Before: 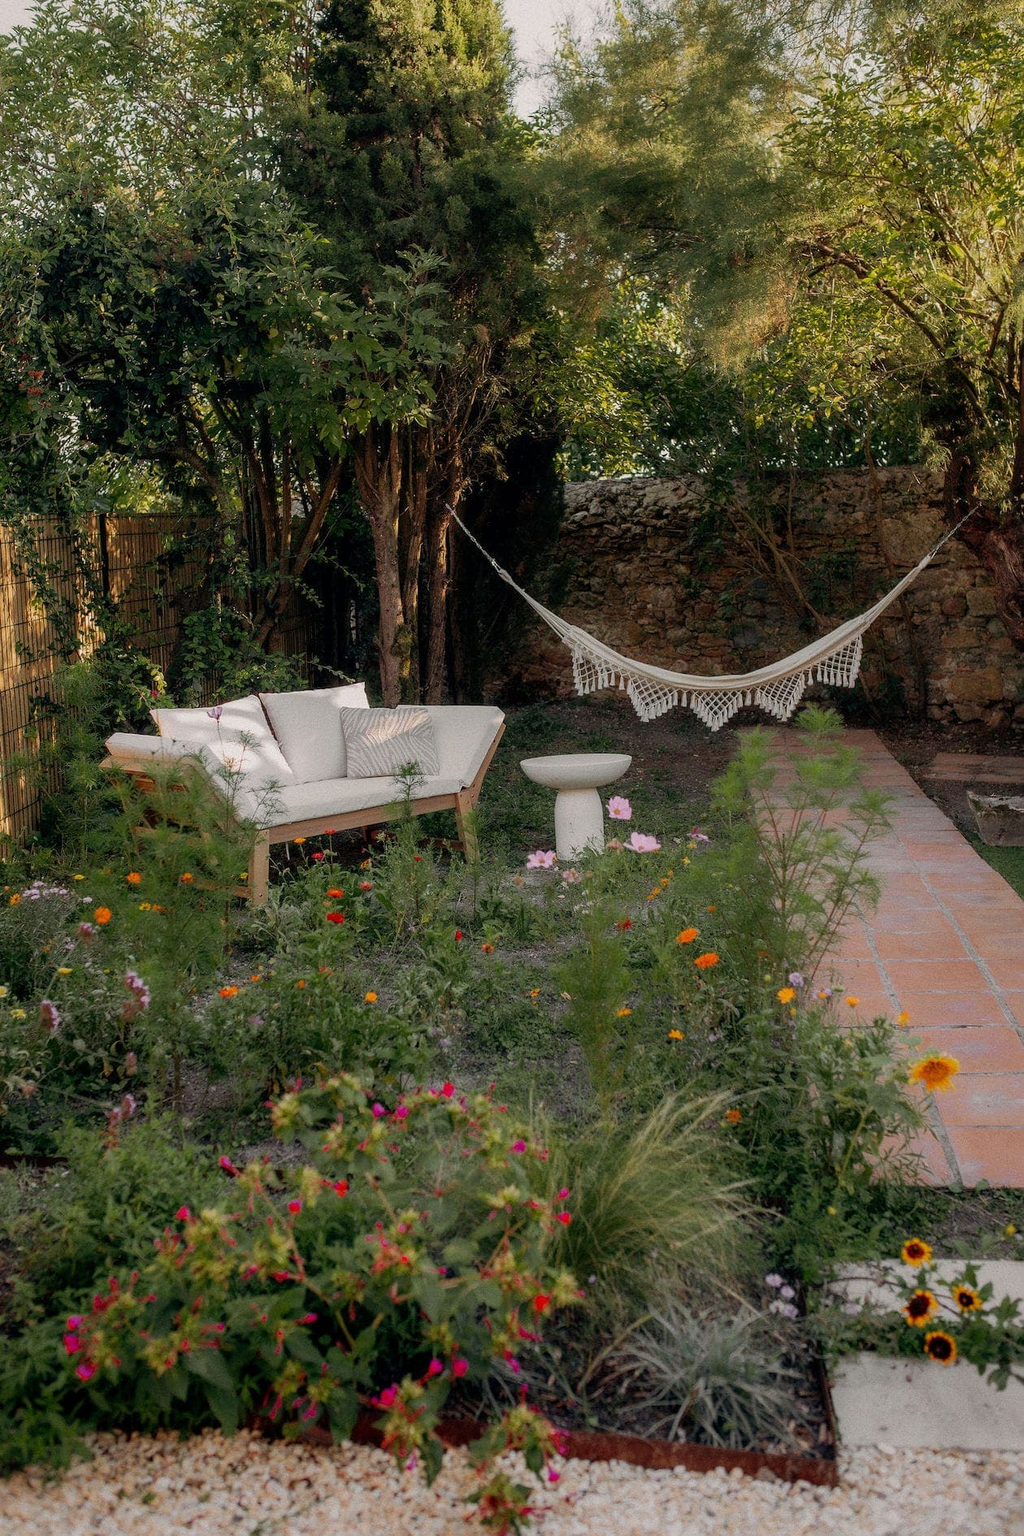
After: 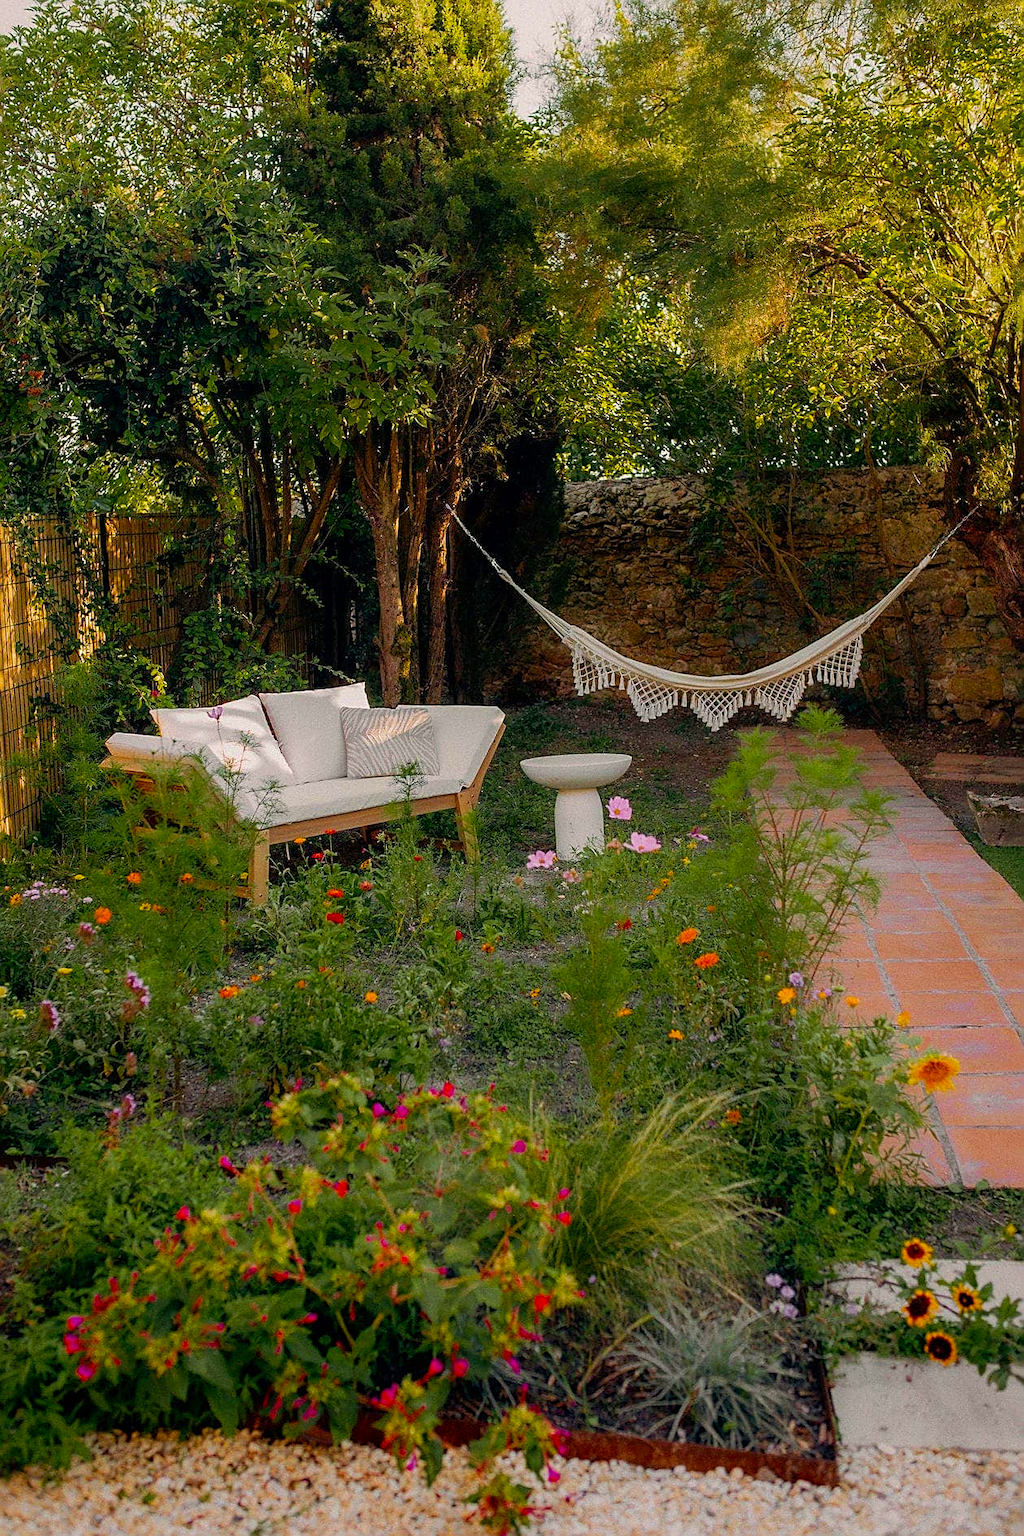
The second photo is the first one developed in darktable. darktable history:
sharpen: on, module defaults
velvia: strength 51.51%, mid-tones bias 0.507
